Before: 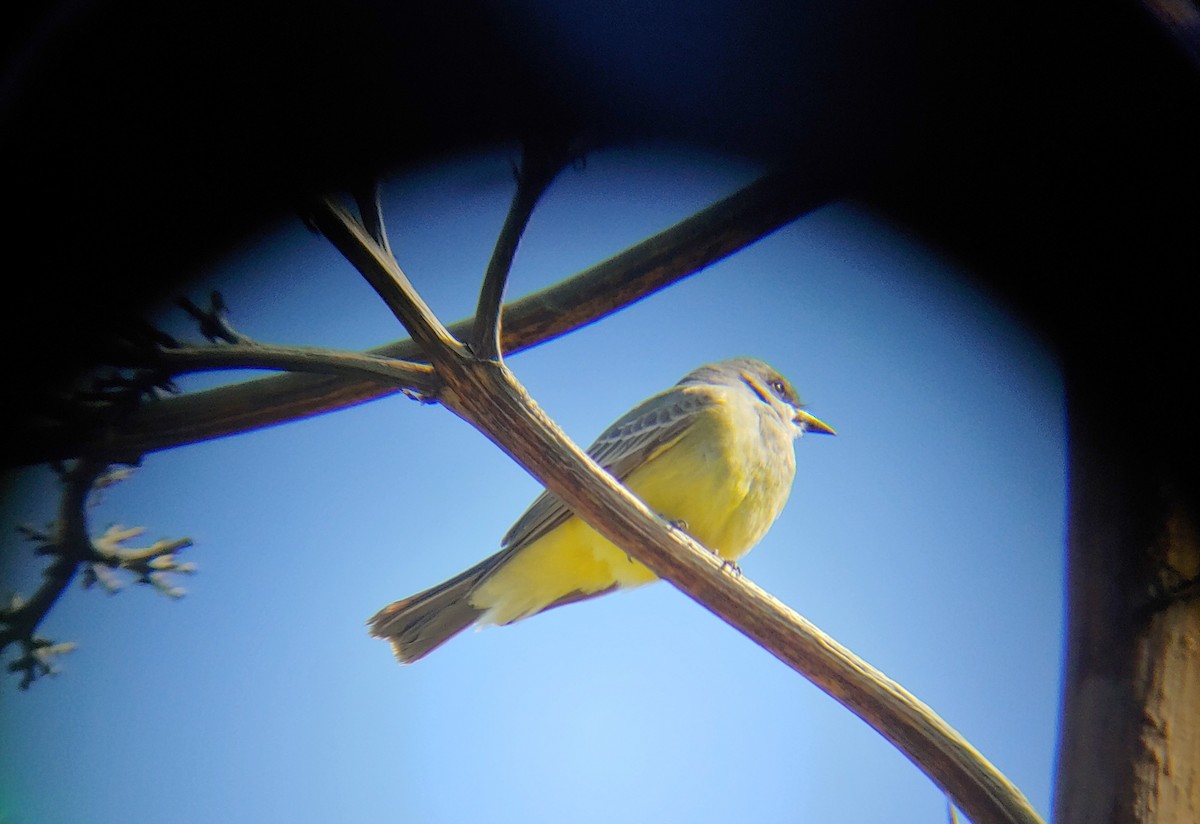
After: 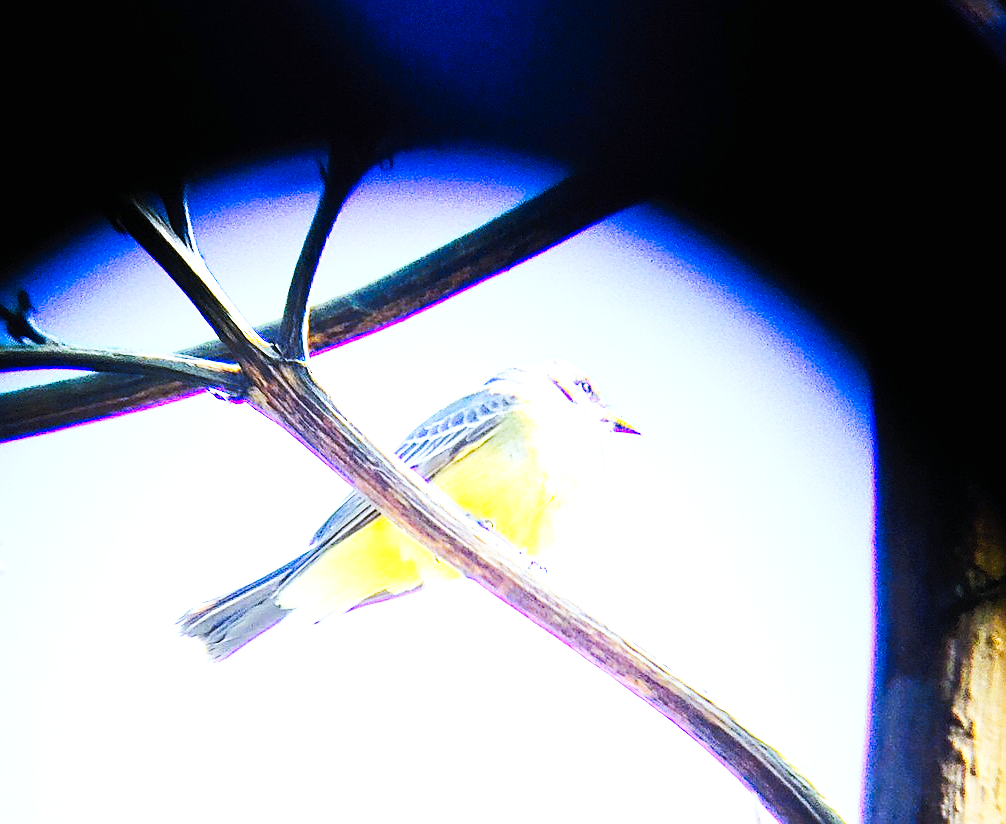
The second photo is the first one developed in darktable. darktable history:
white balance: red 0.871, blue 1.249
crop: left 16.145%
exposure: black level correction 0, exposure 2 EV, compensate highlight preservation false
sharpen: on, module defaults
tone curve: curves: ch0 [(0, 0) (0.003, 0.003) (0.011, 0.005) (0.025, 0.005) (0.044, 0.008) (0.069, 0.015) (0.1, 0.023) (0.136, 0.032) (0.177, 0.046) (0.224, 0.072) (0.277, 0.124) (0.335, 0.174) (0.399, 0.253) (0.468, 0.365) (0.543, 0.519) (0.623, 0.675) (0.709, 0.805) (0.801, 0.908) (0.898, 0.97) (1, 1)], preserve colors none
